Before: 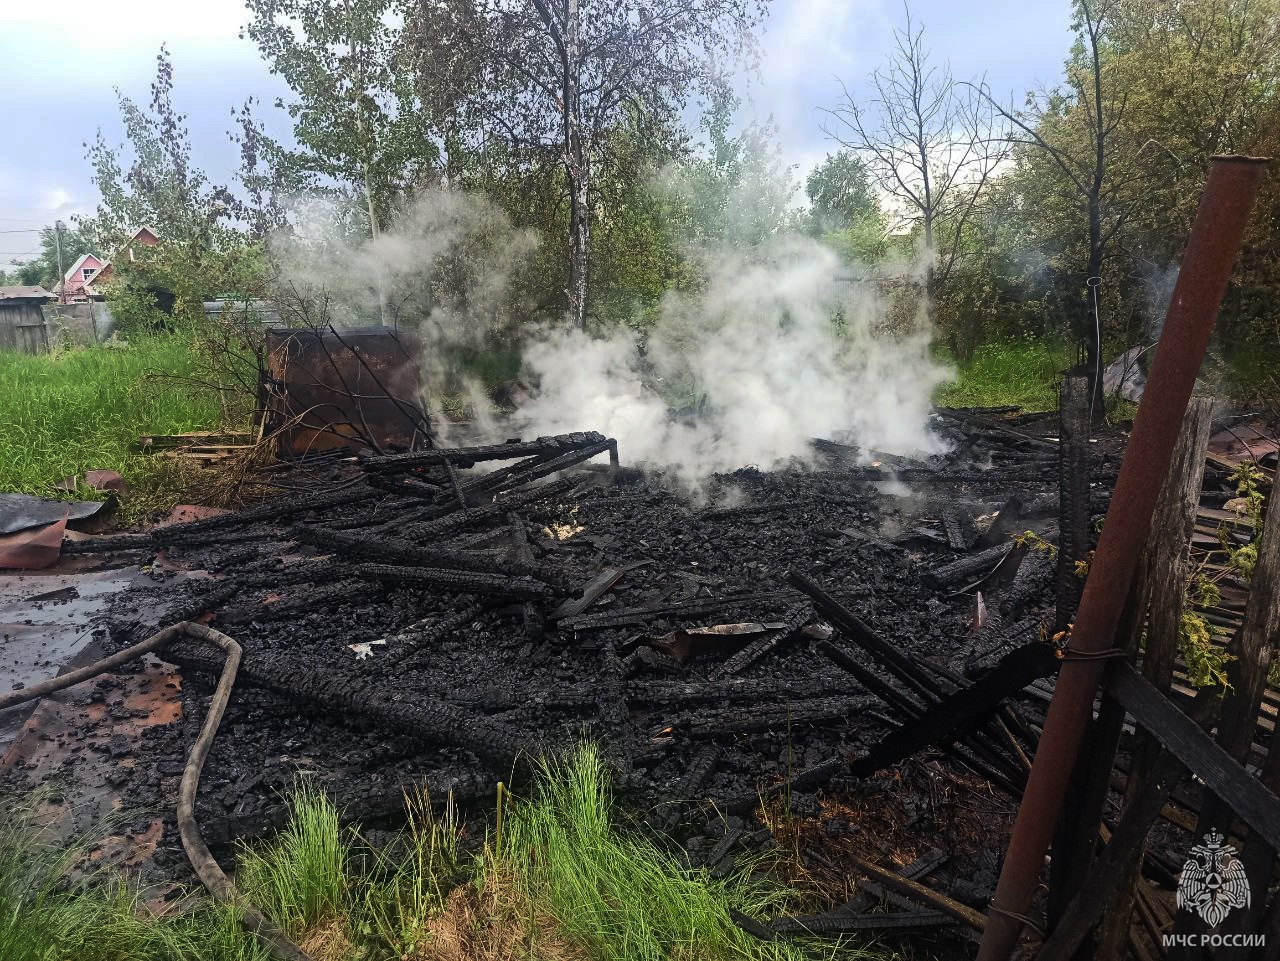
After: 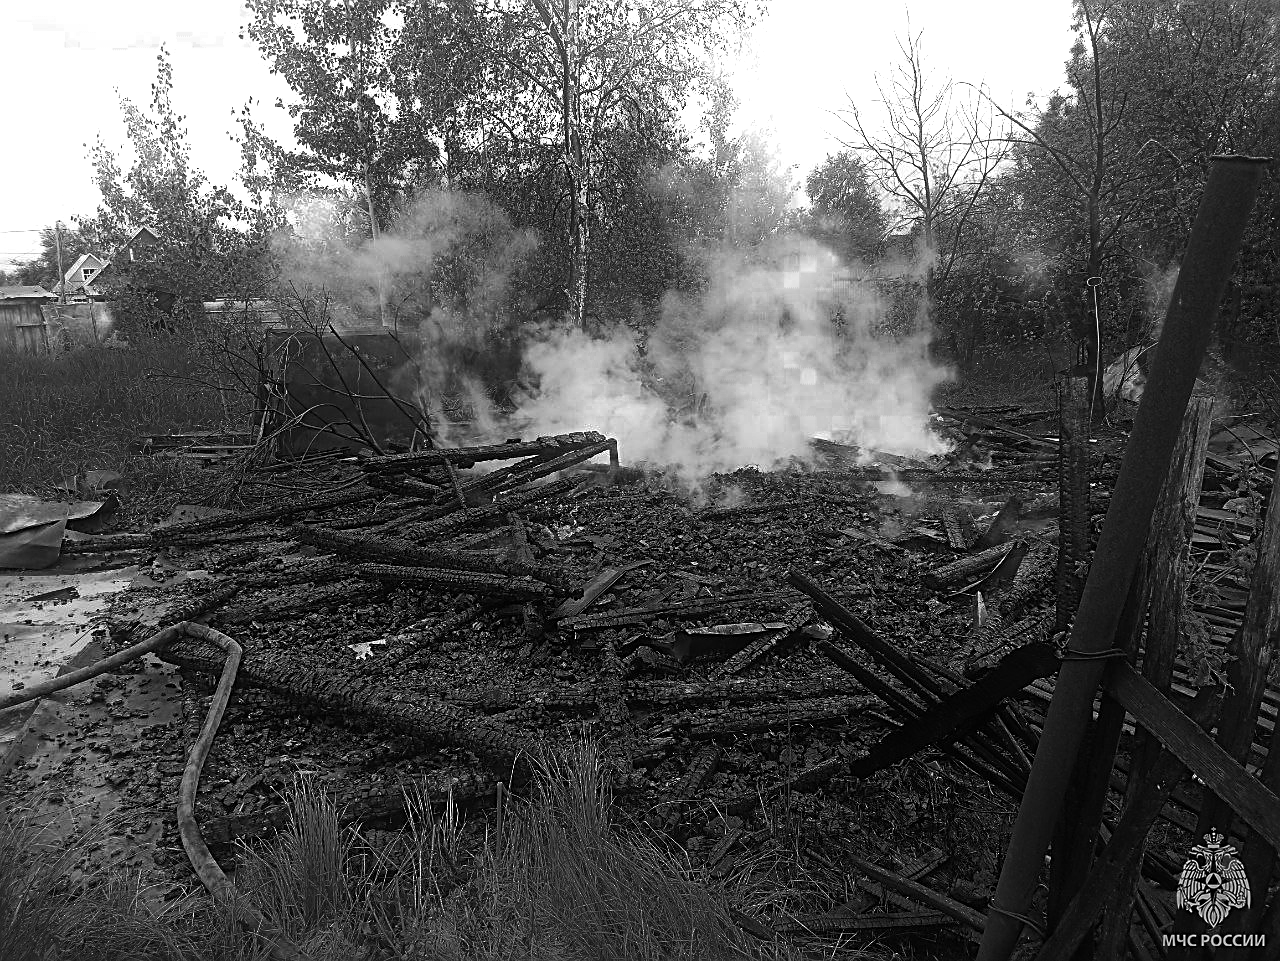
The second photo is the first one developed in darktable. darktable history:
tone equalizer: edges refinement/feathering 500, mask exposure compensation -1.57 EV, preserve details no
sharpen: on, module defaults
velvia: strength 14.75%
color zones: curves: ch0 [(0.287, 0.048) (0.493, 0.484) (0.737, 0.816)]; ch1 [(0, 0) (0.143, 0) (0.286, 0) (0.429, 0) (0.571, 0) (0.714, 0) (0.857, 0)], mix 100.81%
